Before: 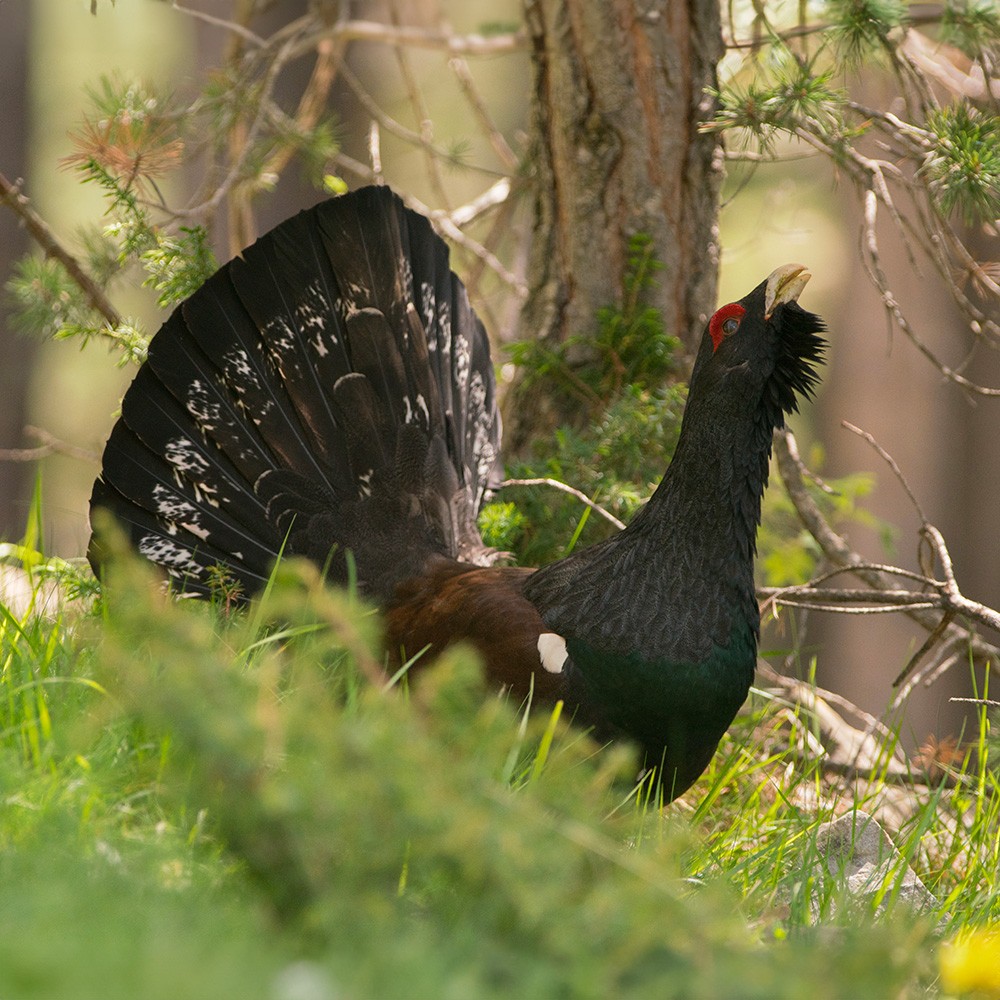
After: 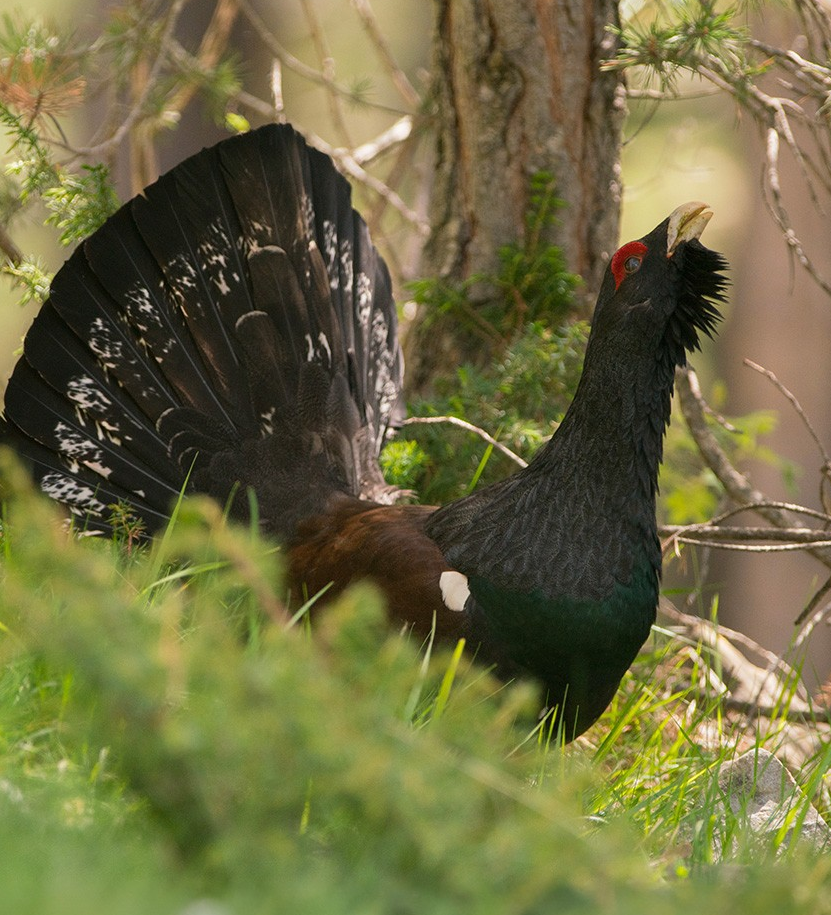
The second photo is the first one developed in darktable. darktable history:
crop: left 9.809%, top 6.286%, right 7.087%, bottom 2.209%
